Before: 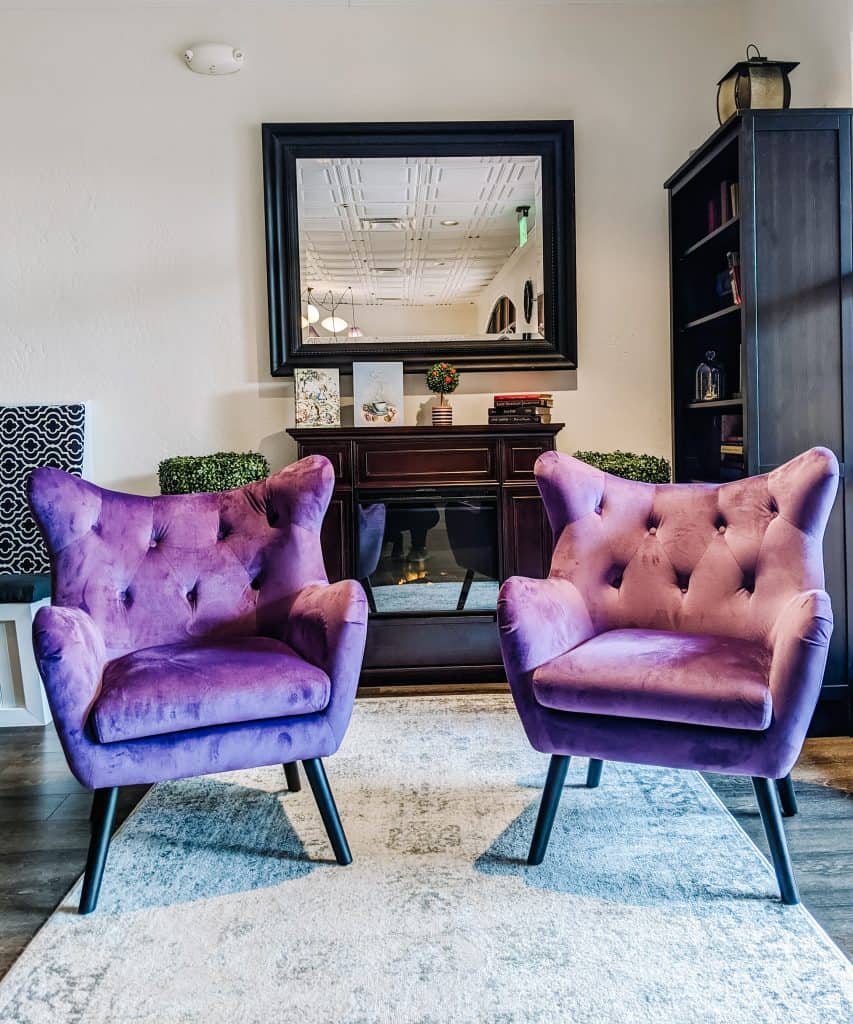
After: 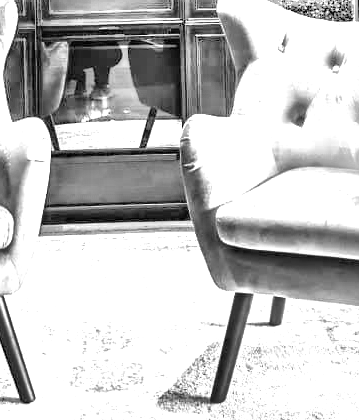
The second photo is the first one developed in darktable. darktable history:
crop: left 37.221%, top 45.169%, right 20.63%, bottom 13.777%
white balance: red 8, blue 8
monochrome: a -6.99, b 35.61, size 1.4
